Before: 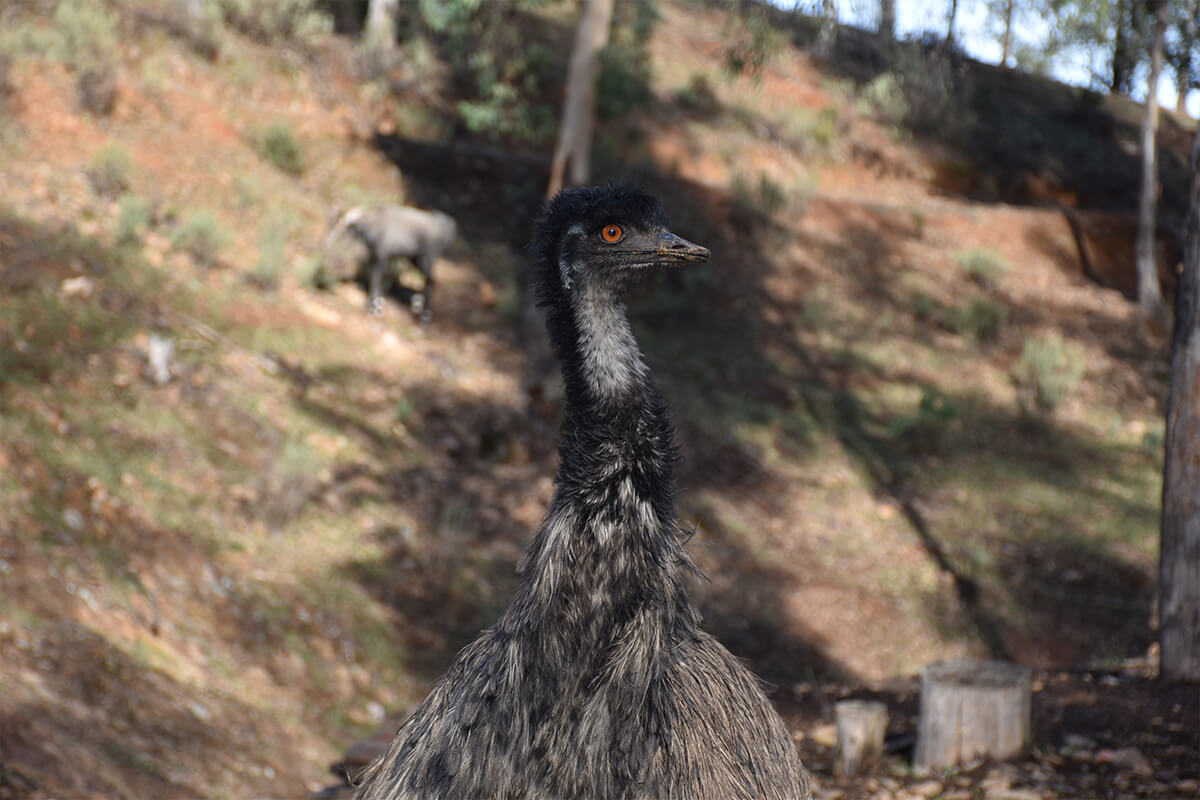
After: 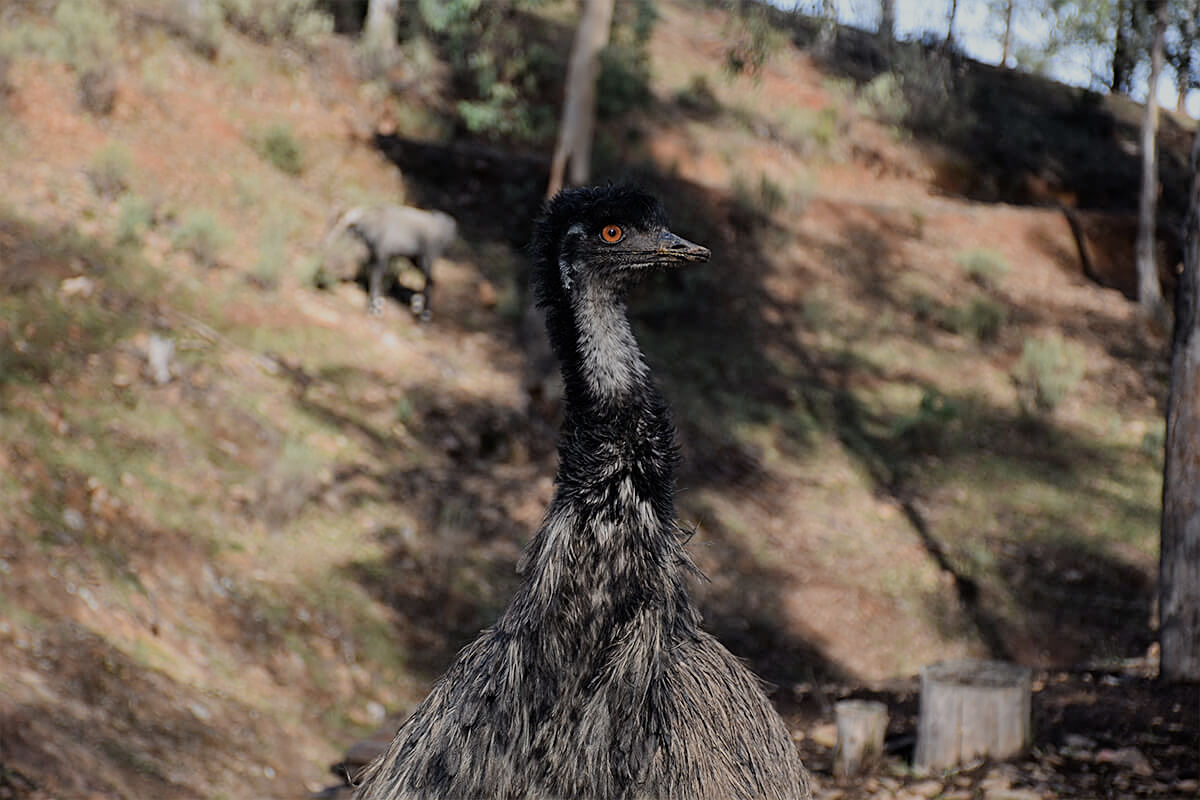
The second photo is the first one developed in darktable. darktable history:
sharpen: on, module defaults
filmic rgb: black relative exposure -7.39 EV, white relative exposure 5.09 EV, hardness 3.19
